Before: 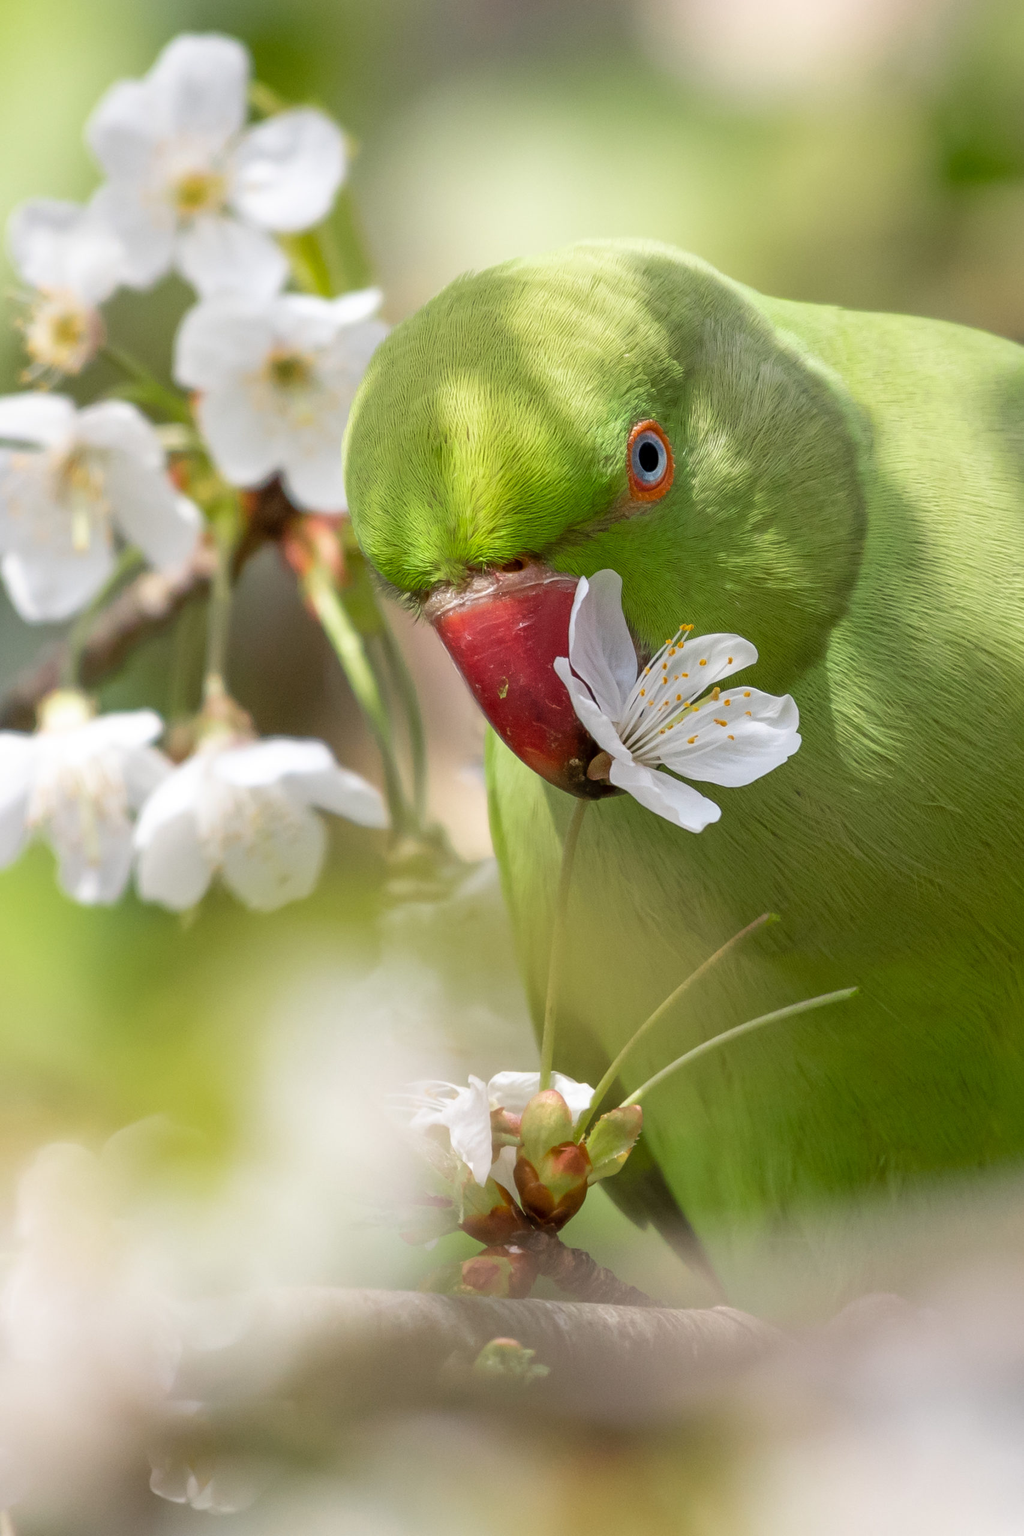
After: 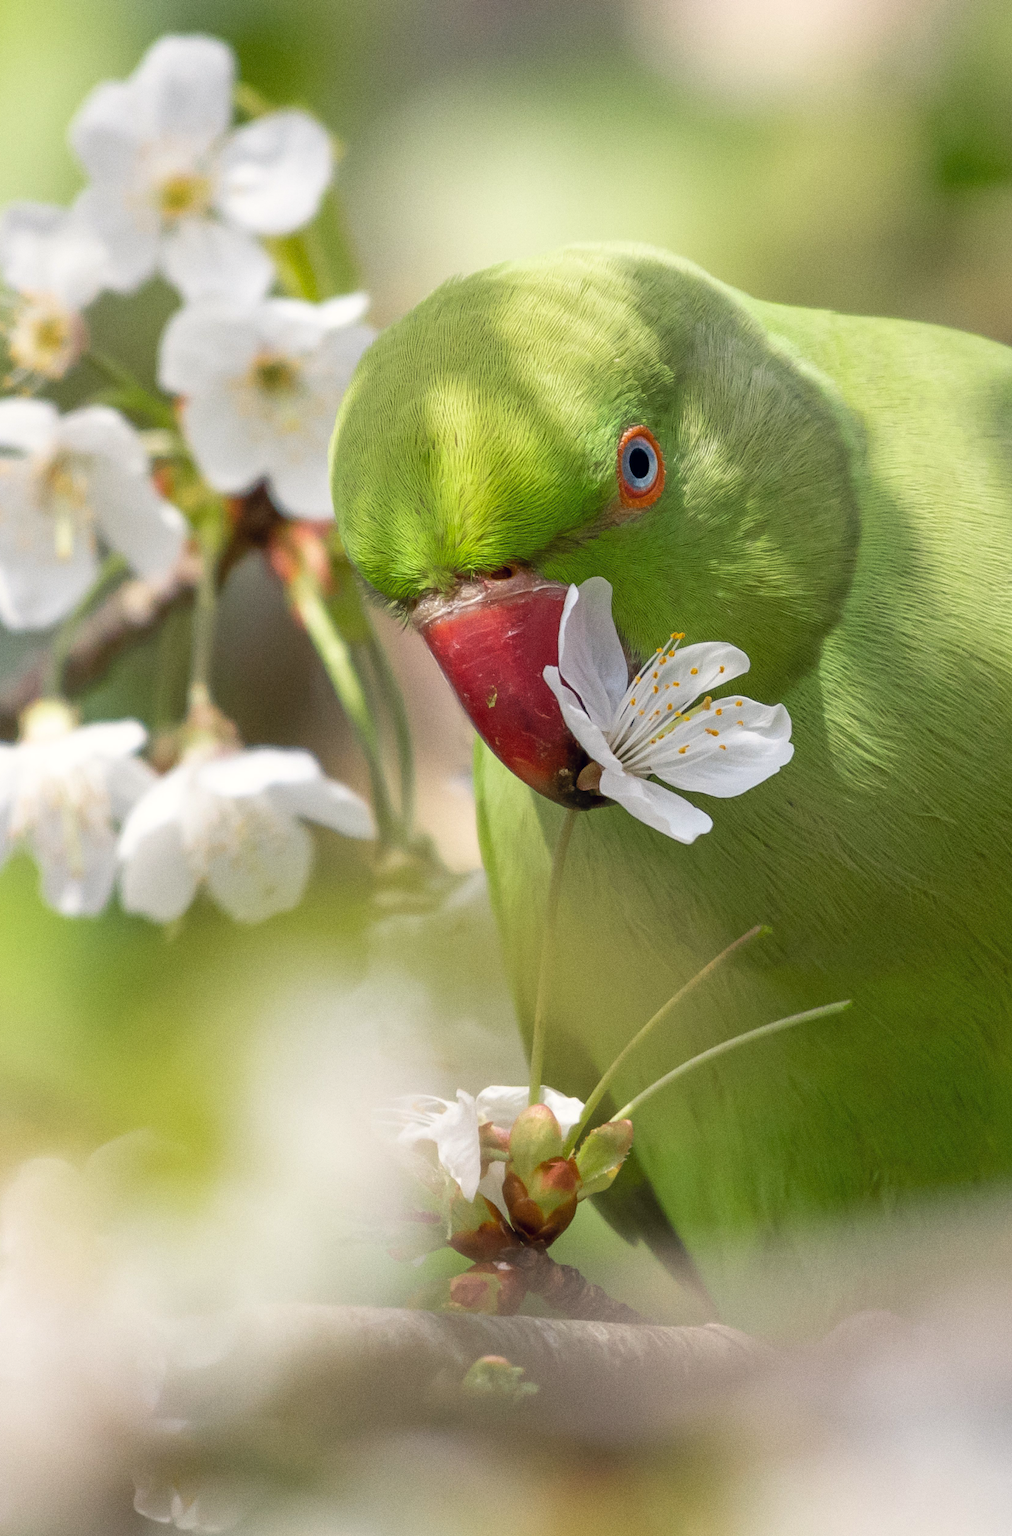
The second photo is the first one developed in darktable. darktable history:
color correction: highlights a* 0.207, highlights b* 2.7, shadows a* -0.874, shadows b* -4.78
crop and rotate: left 1.774%, right 0.633%, bottom 1.28%
grain: coarseness 0.09 ISO
